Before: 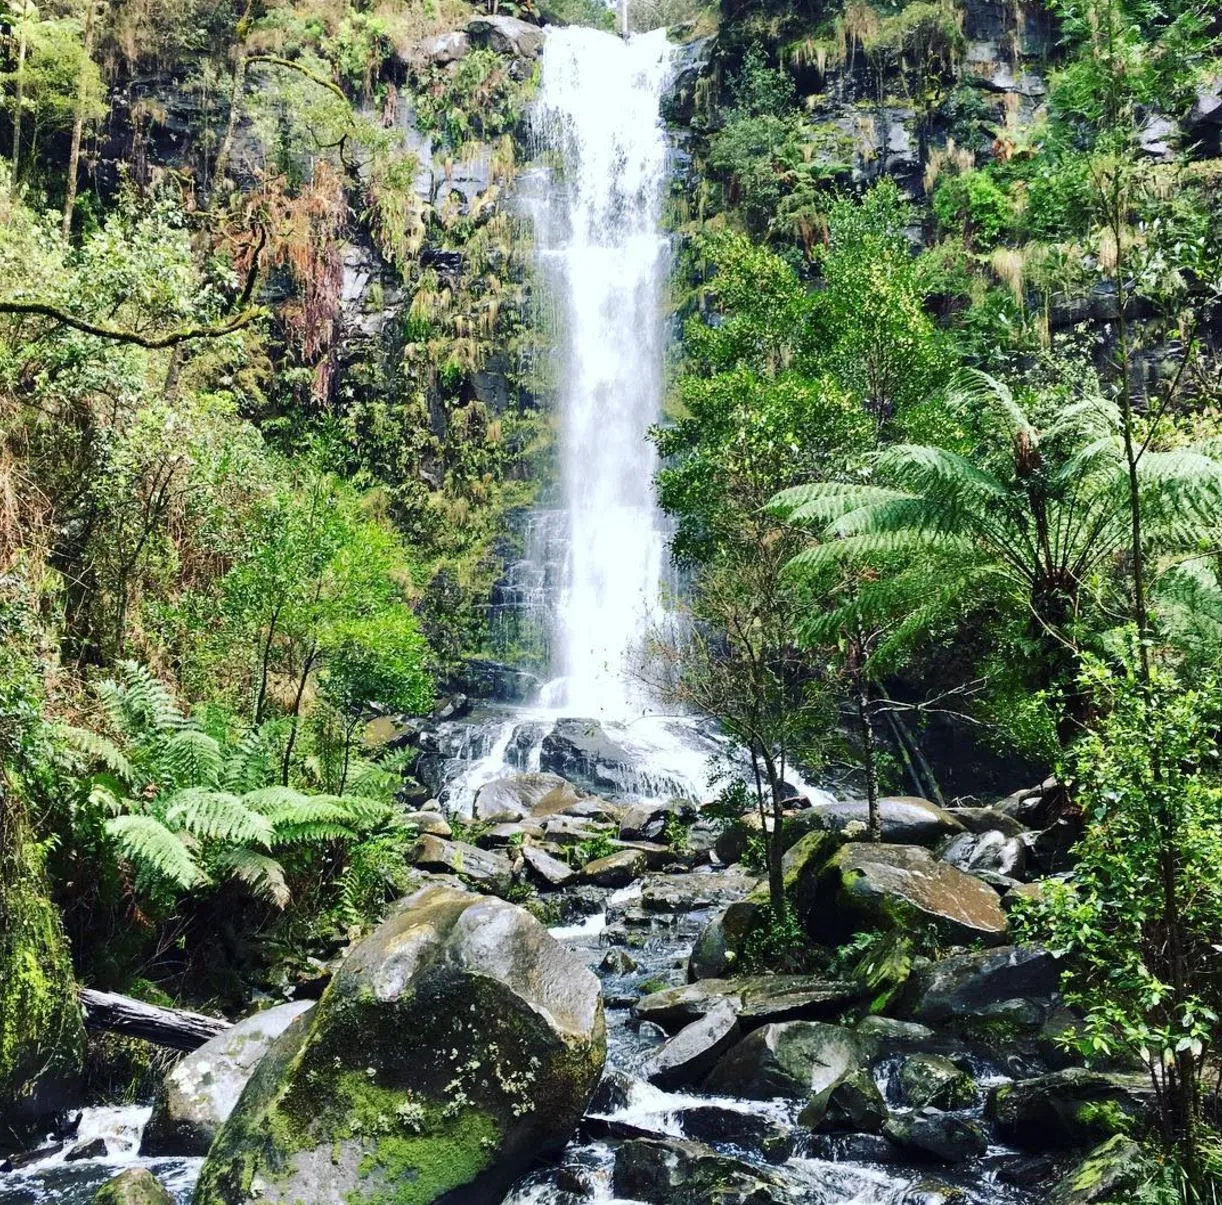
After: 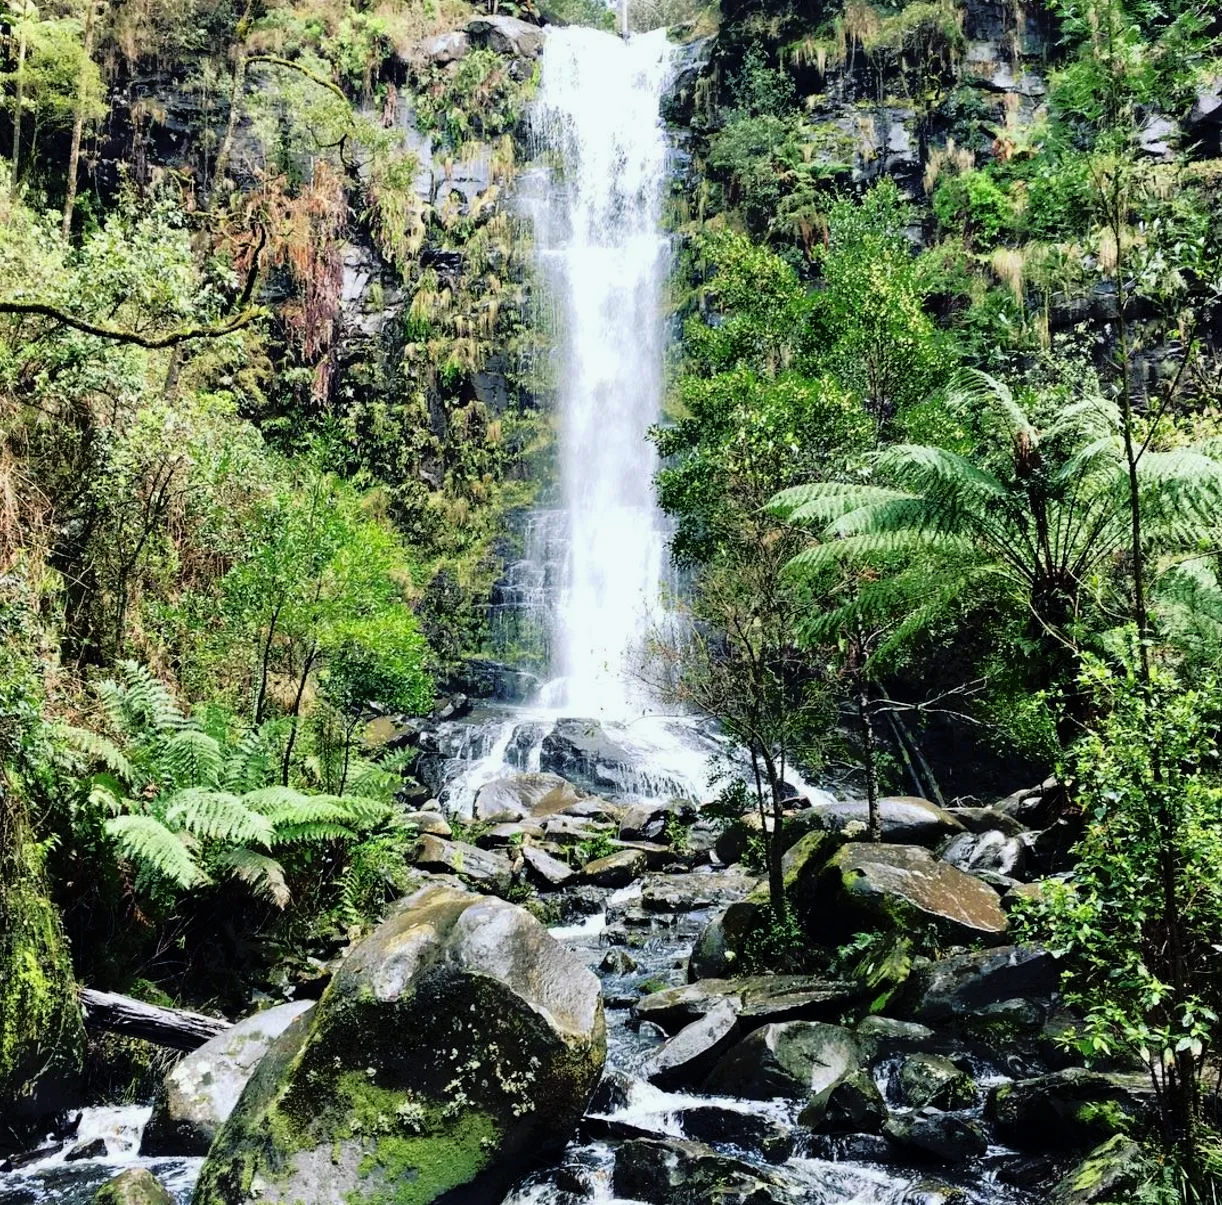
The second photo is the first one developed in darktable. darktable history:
tone equalizer: -8 EV -1.85 EV, -7 EV -1.17 EV, -6 EV -1.65 EV, edges refinement/feathering 500, mask exposure compensation -1.57 EV, preserve details no
